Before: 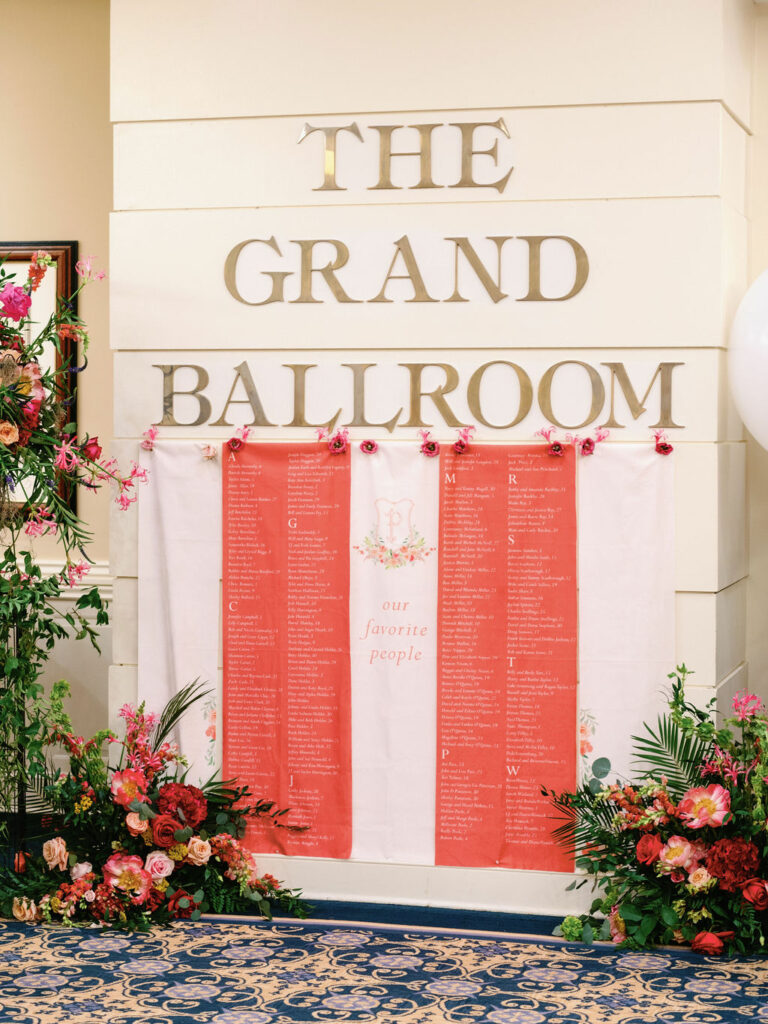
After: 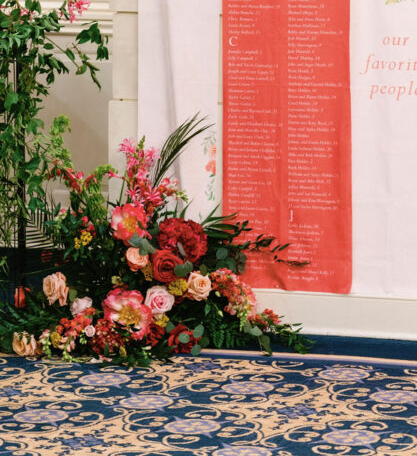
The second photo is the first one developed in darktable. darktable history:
crop and rotate: top 55.218%, right 45.688%, bottom 0.154%
